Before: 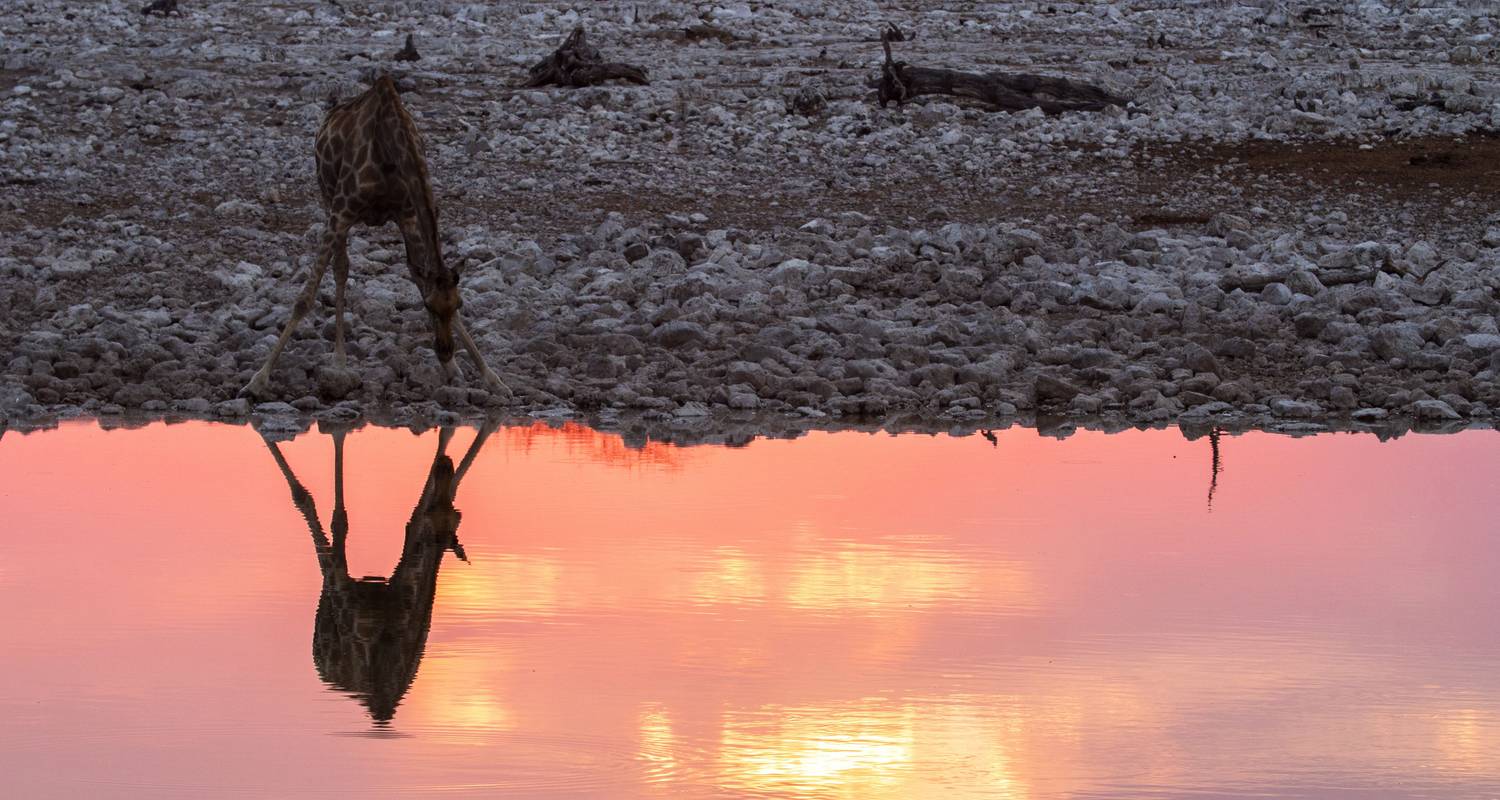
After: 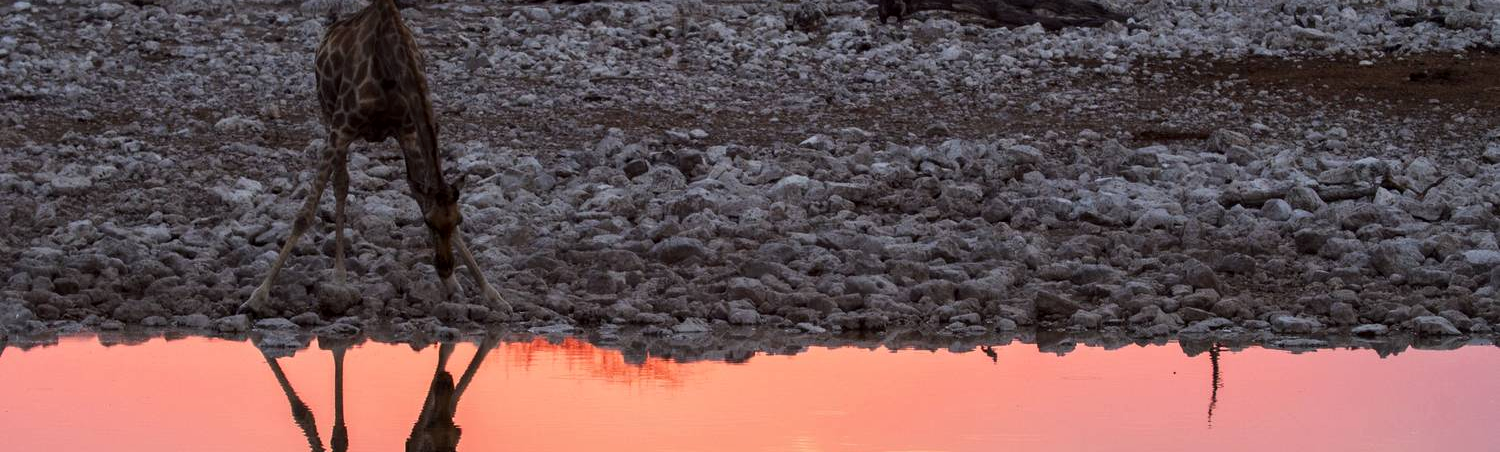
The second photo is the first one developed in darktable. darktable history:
crop and rotate: top 10.603%, bottom 32.89%
local contrast: mode bilateral grid, contrast 20, coarseness 49, detail 120%, midtone range 0.2
